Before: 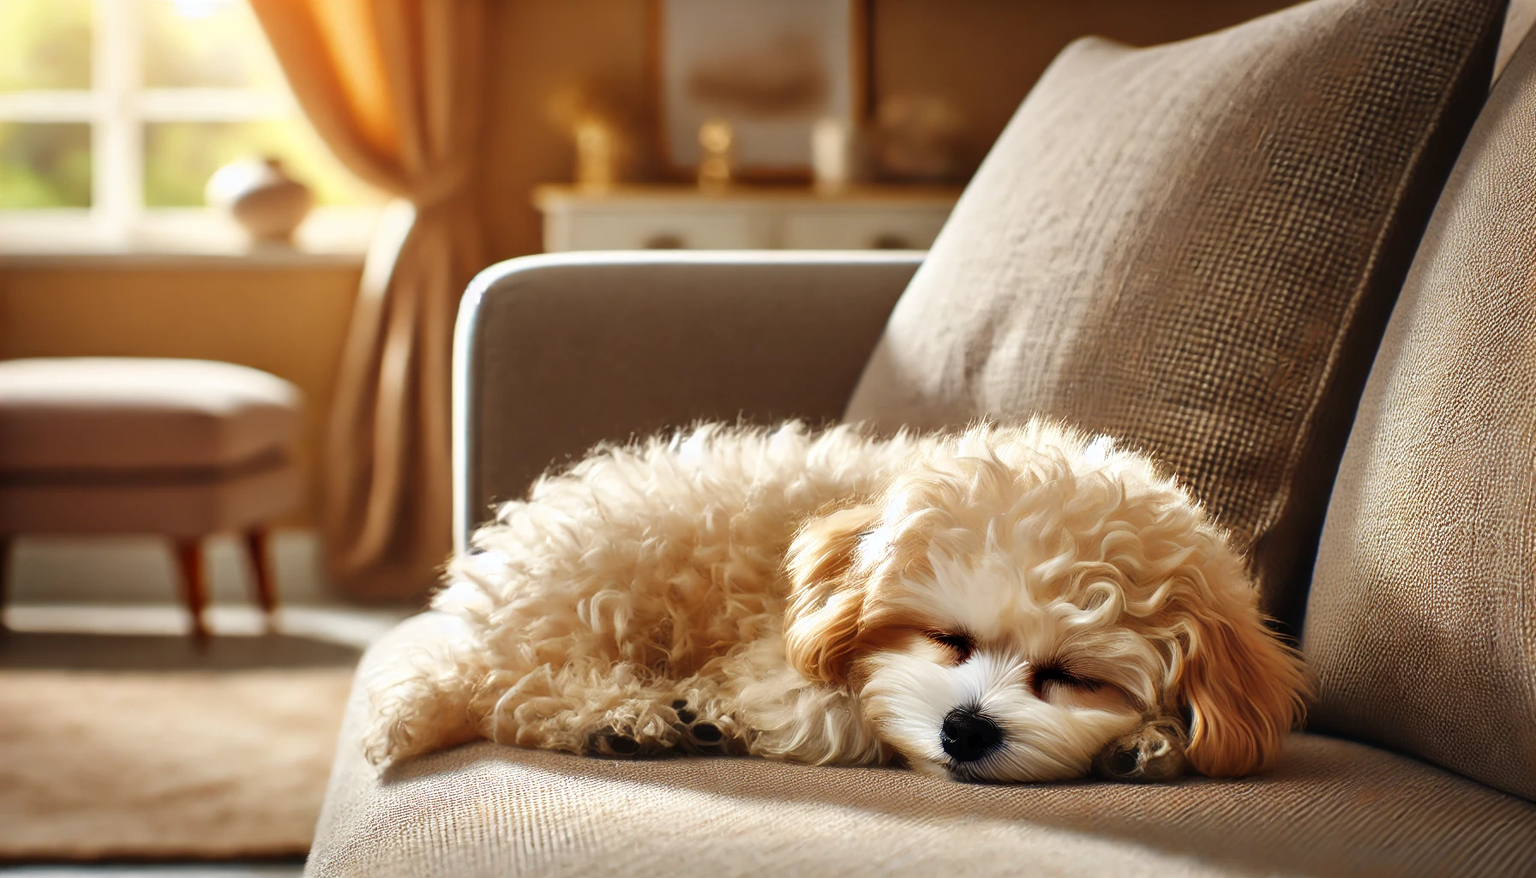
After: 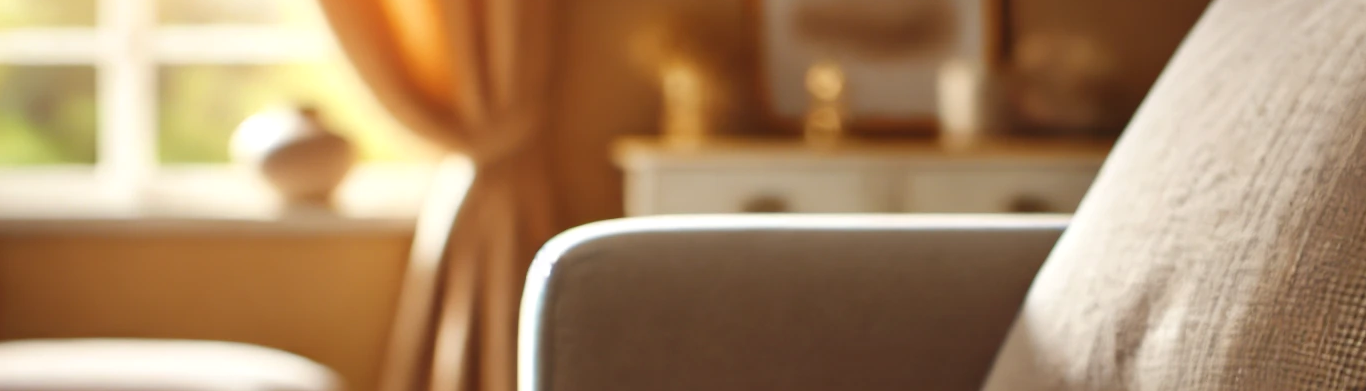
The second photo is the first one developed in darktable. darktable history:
exposure: black level correction -0.001, exposure 0.08 EV, compensate highlight preservation false
crop: left 0.564%, top 7.635%, right 23.187%, bottom 54.106%
